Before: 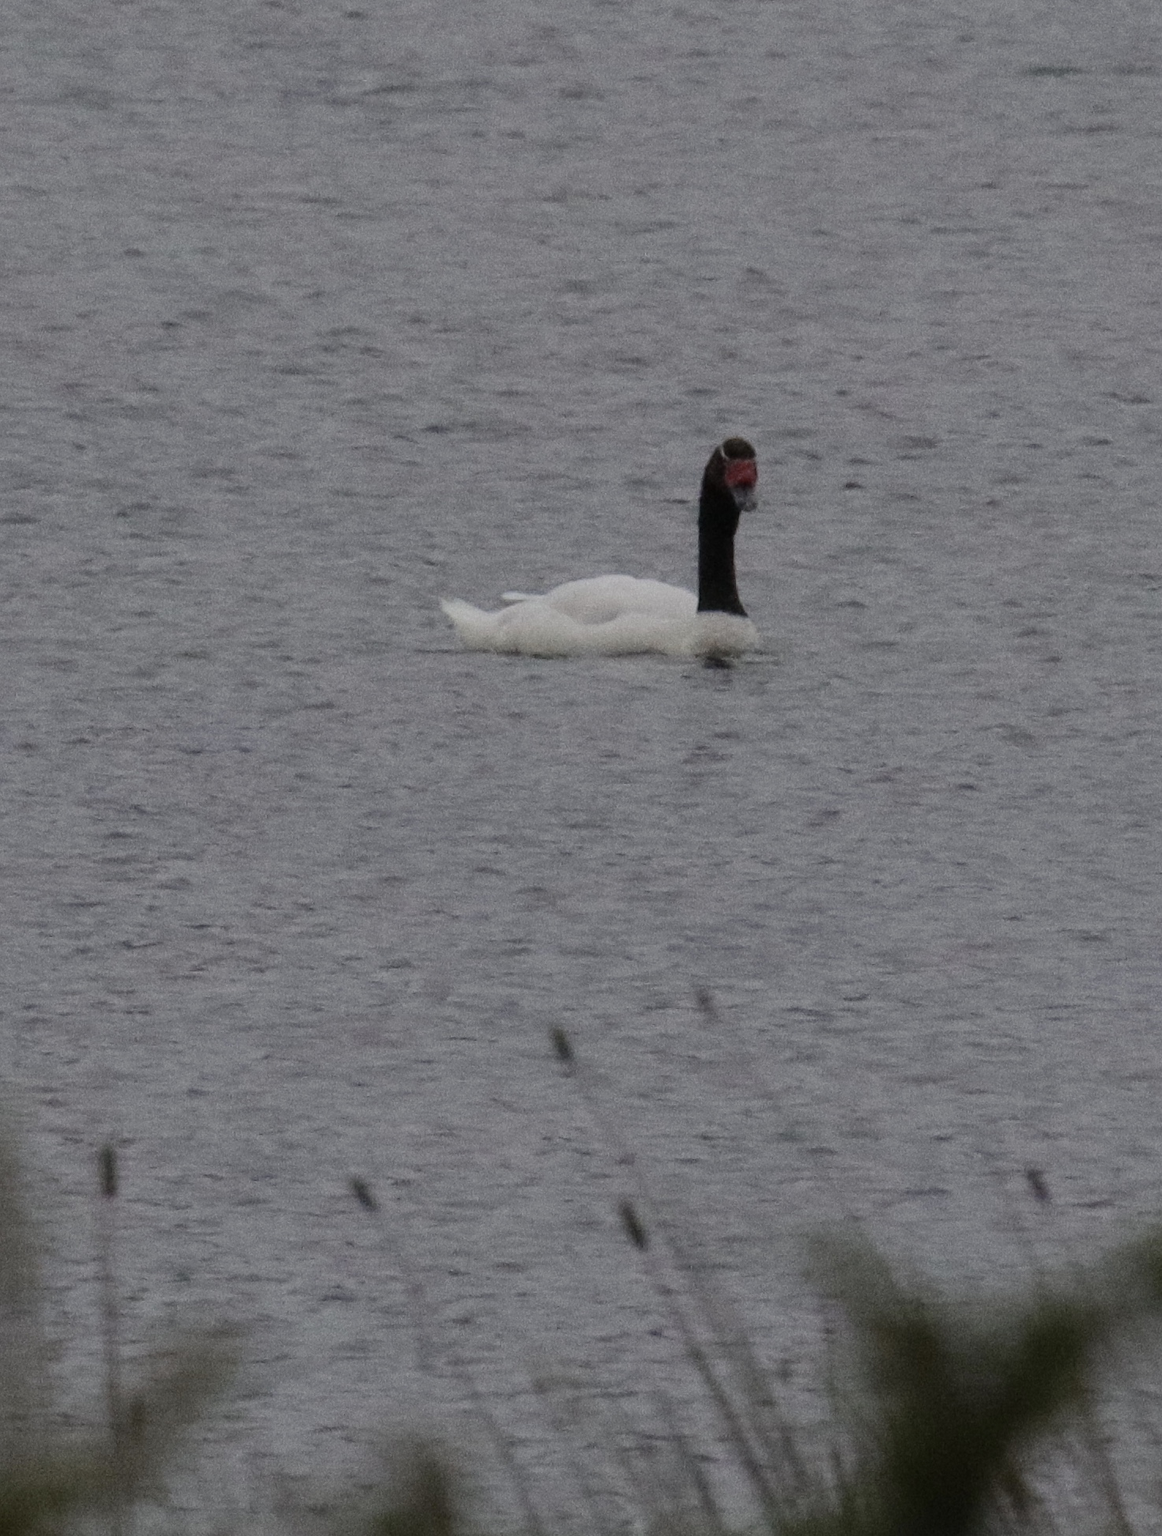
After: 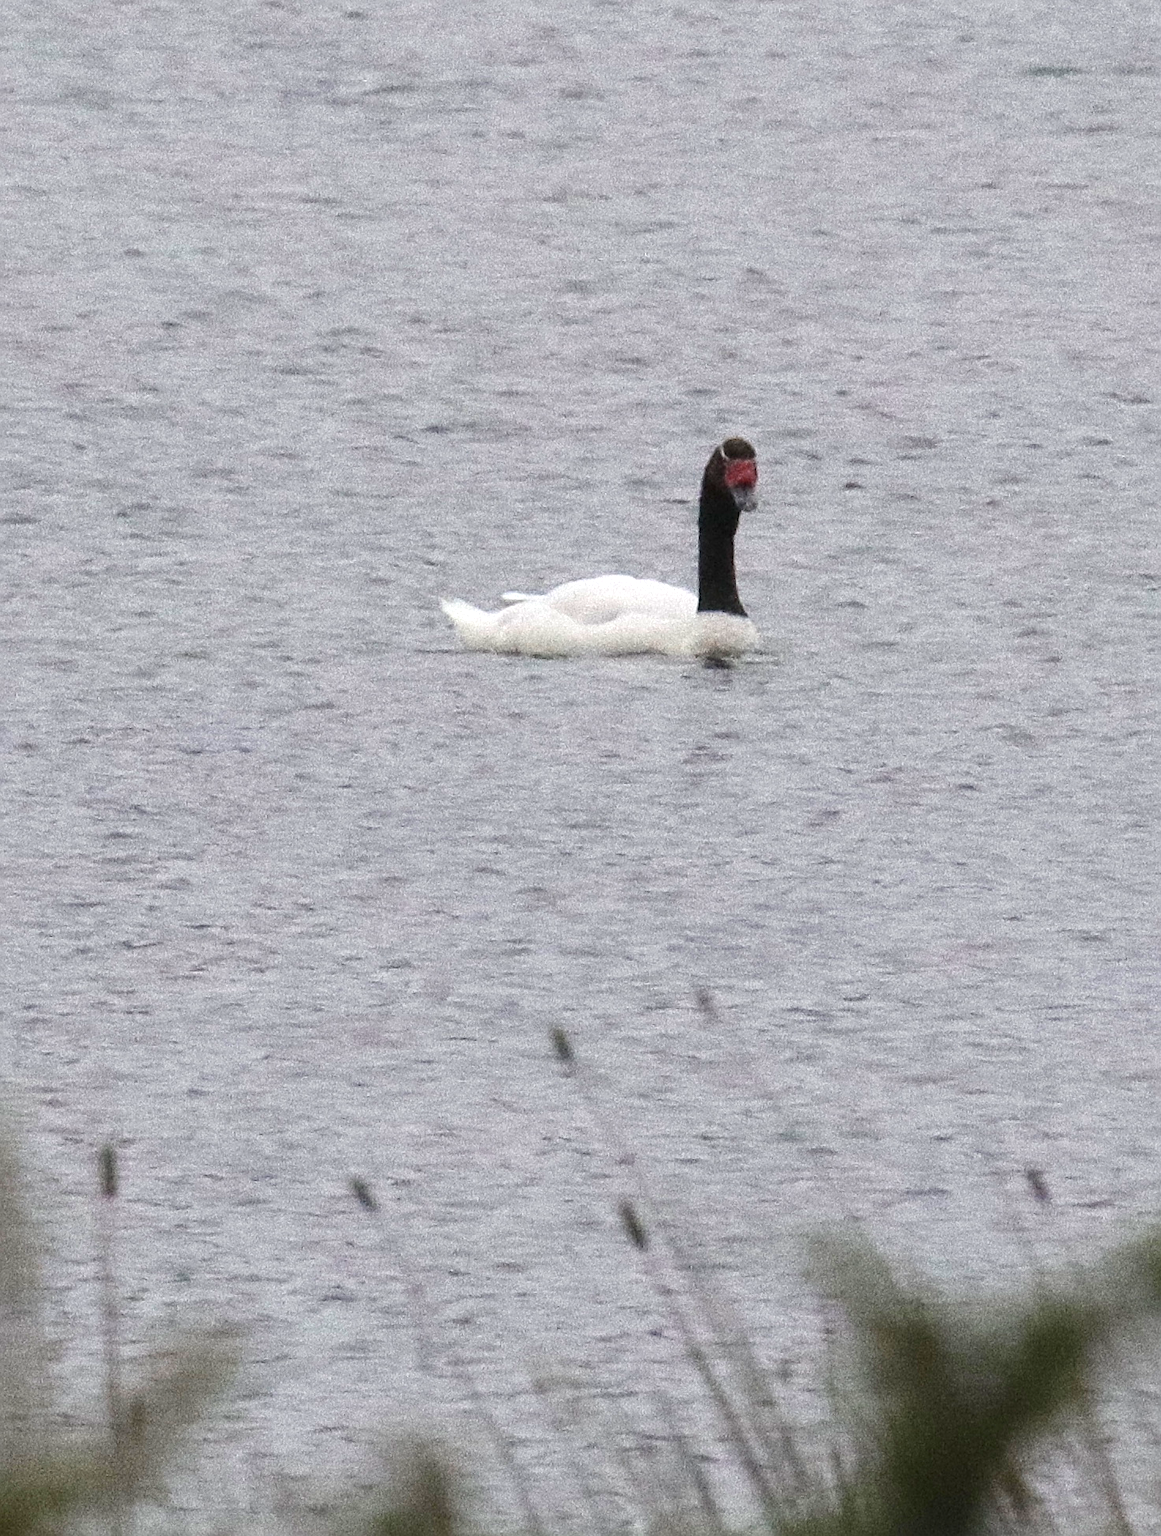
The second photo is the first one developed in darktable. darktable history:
sharpen: on, module defaults
exposure: black level correction 0, exposure 1.3 EV, compensate exposure bias true, compensate highlight preservation false
